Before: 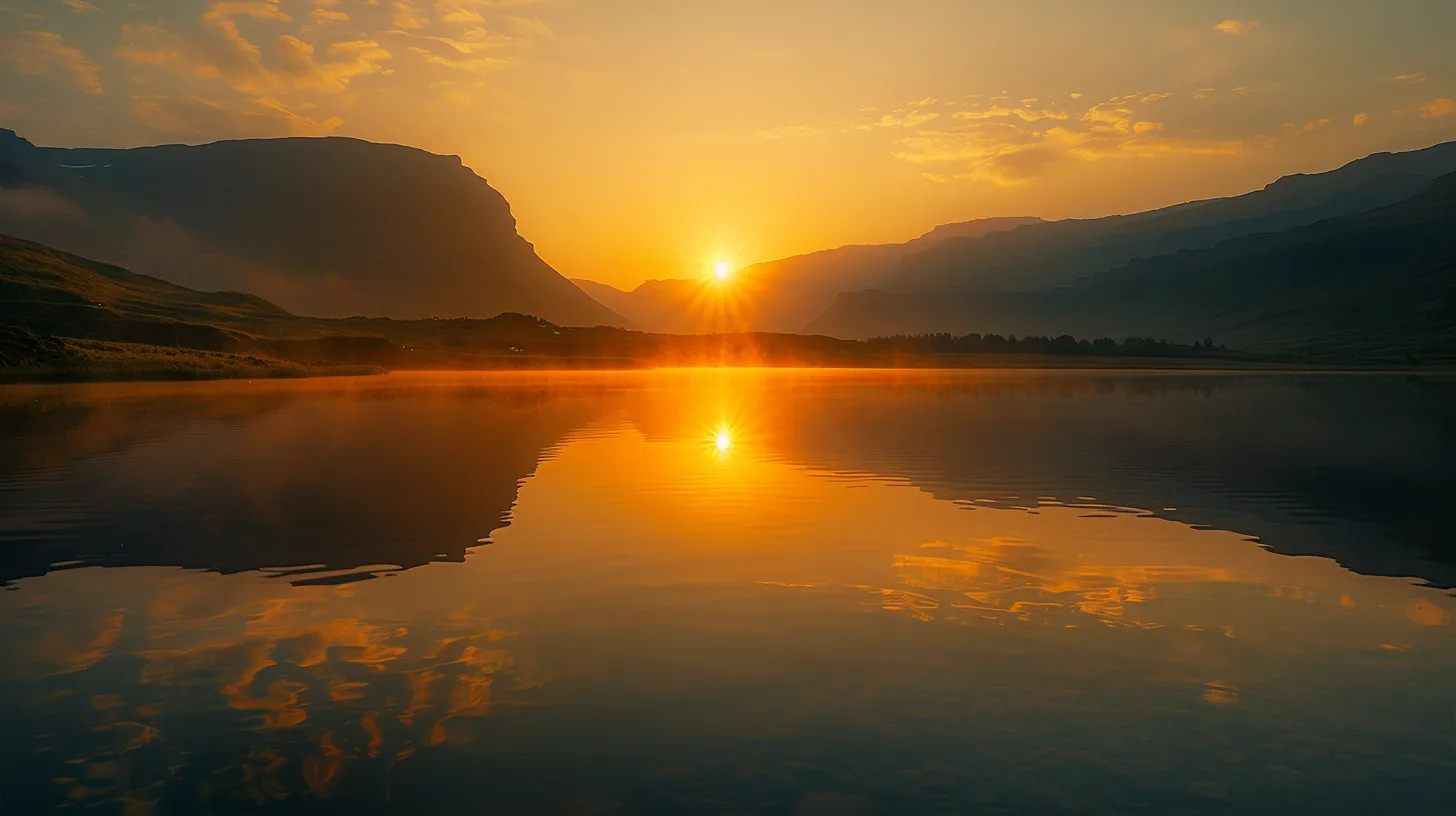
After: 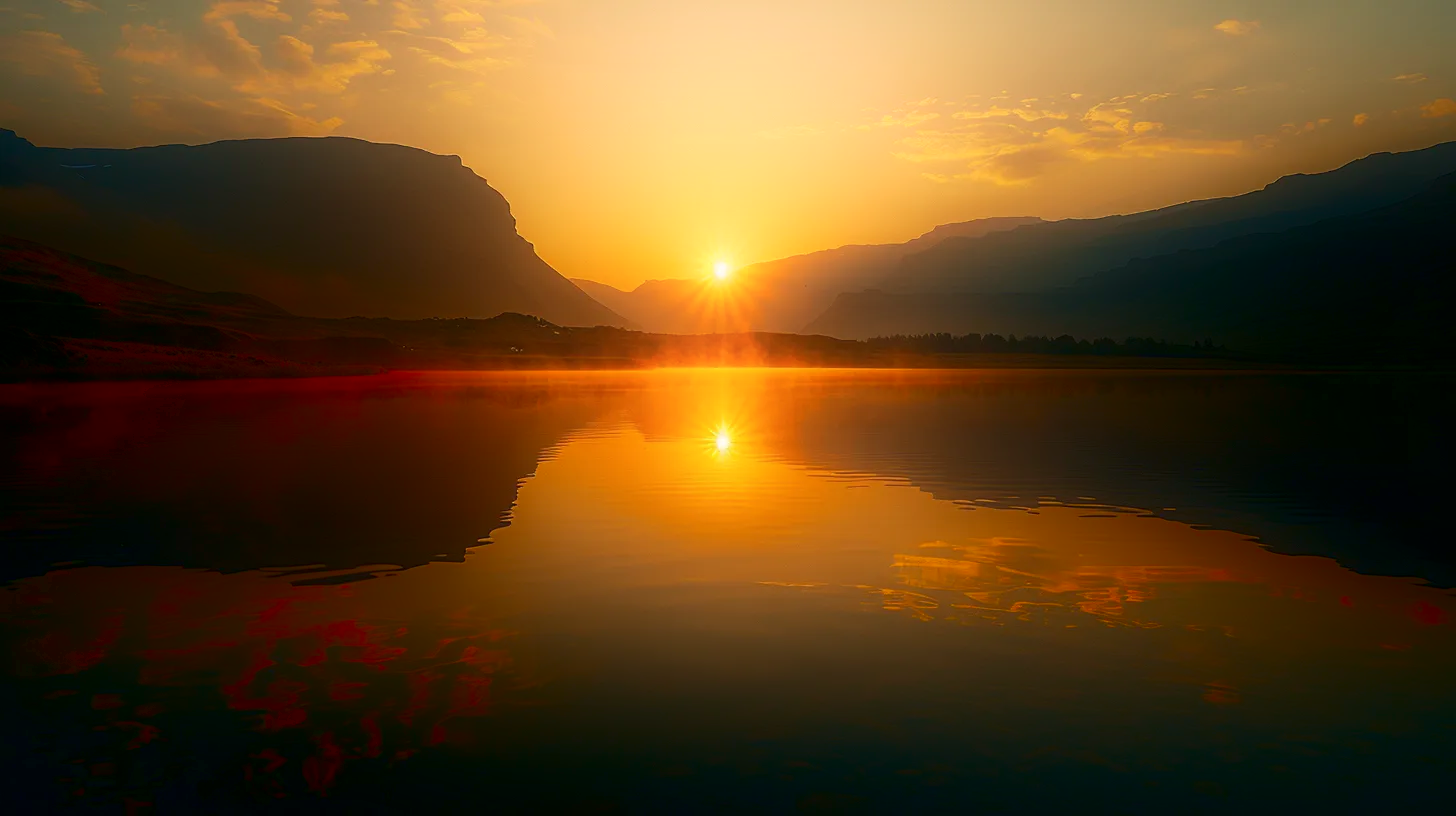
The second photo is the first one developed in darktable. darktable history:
velvia: on, module defaults
shadows and highlights: shadows -89.16, highlights 88.12, soften with gaussian
